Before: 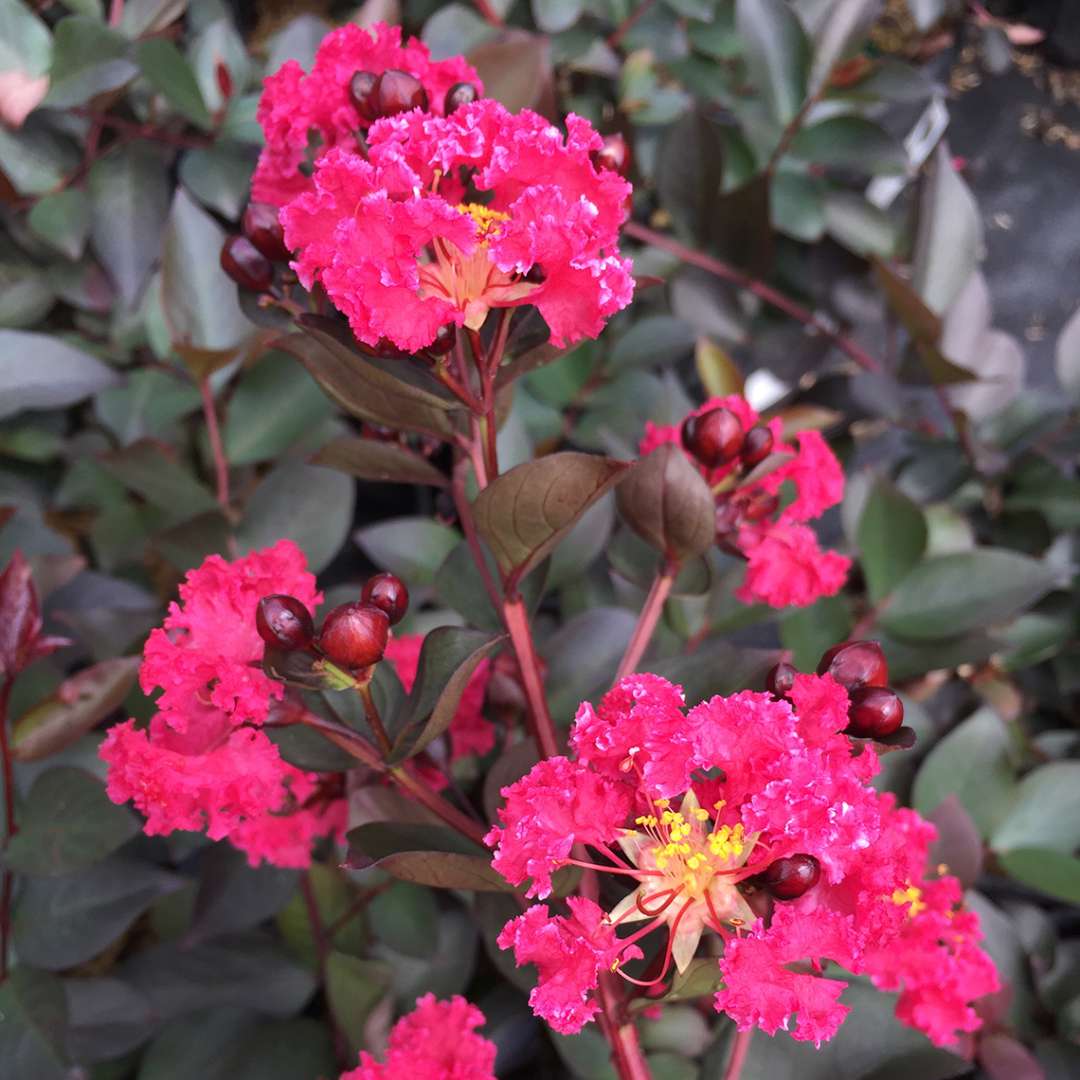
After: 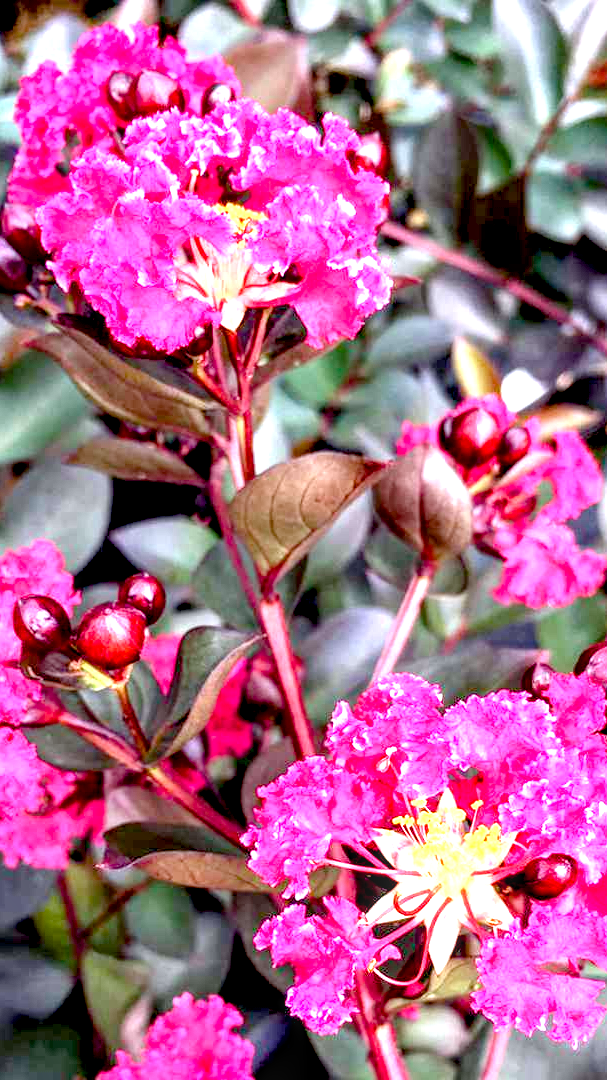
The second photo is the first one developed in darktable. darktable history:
white balance: red 0.976, blue 1.04
crop and rotate: left 22.516%, right 21.234%
local contrast: detail 150%
color balance rgb: perceptual saturation grading › global saturation 20%, perceptual saturation grading › highlights -25%, perceptual saturation grading › shadows 25%
exposure: black level correction 0.016, exposure 1.774 EV, compensate highlight preservation false
